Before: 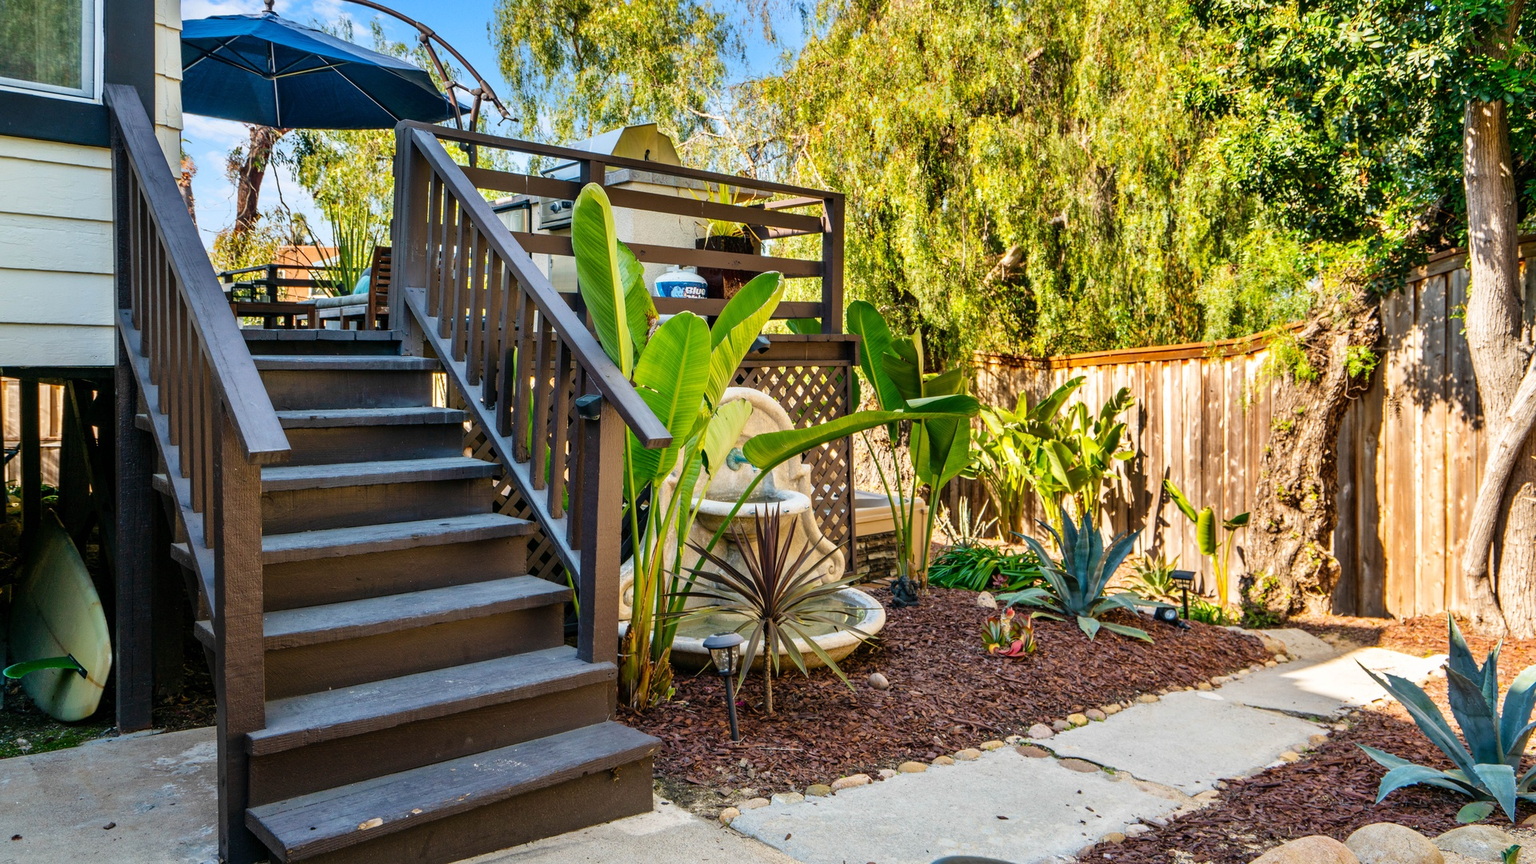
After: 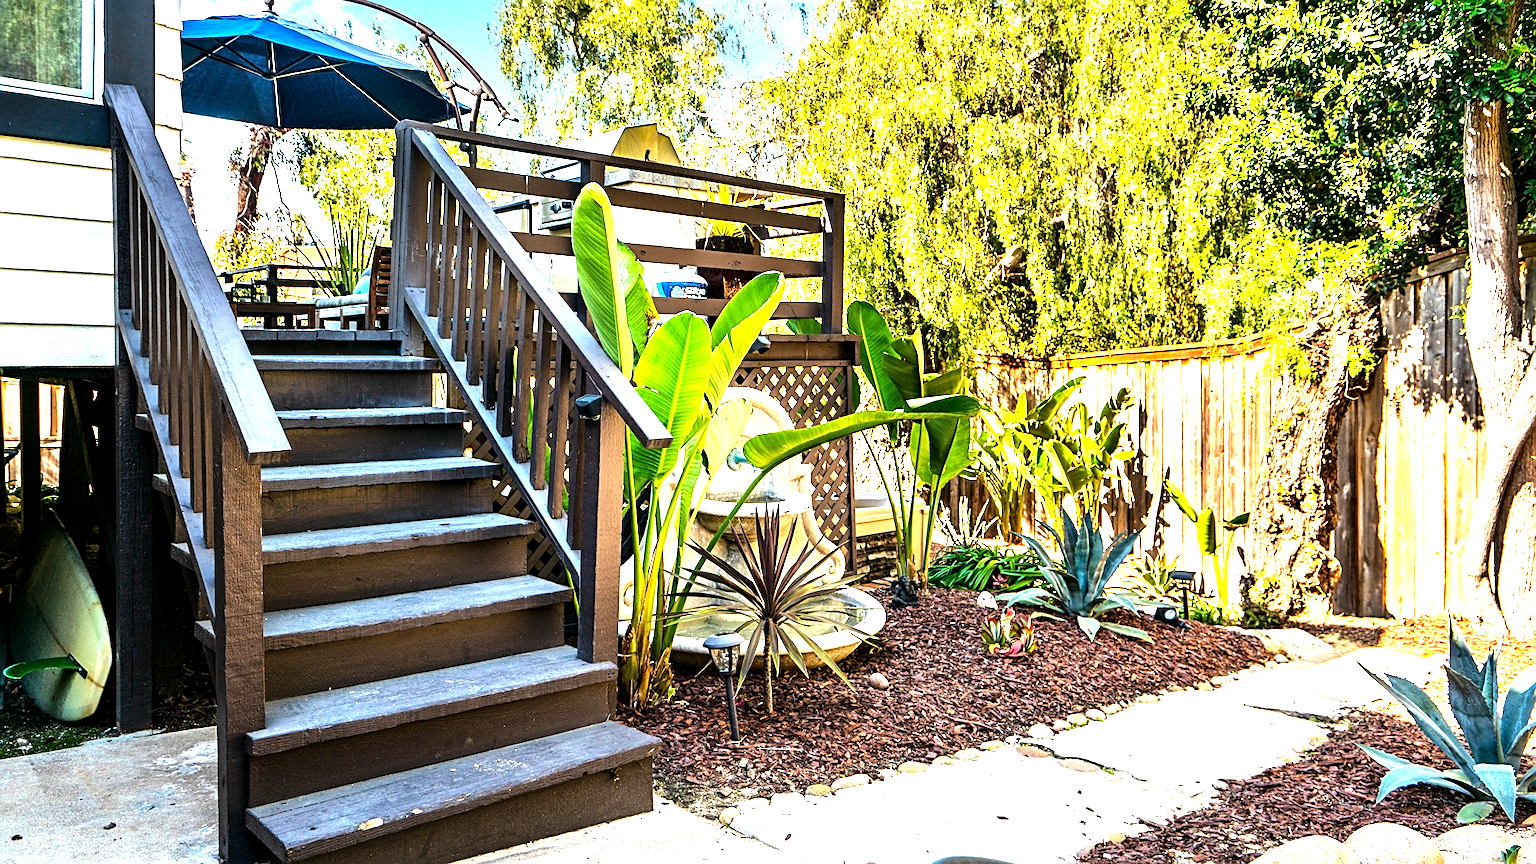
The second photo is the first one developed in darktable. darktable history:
exposure: black level correction 0, exposure 0.898 EV, compensate highlight preservation false
local contrast: highlights 100%, shadows 102%, detail 119%, midtone range 0.2
tone equalizer: -8 EV -0.715 EV, -7 EV -0.736 EV, -6 EV -0.589 EV, -5 EV -0.392 EV, -3 EV 0.394 EV, -2 EV 0.6 EV, -1 EV 0.681 EV, +0 EV 0.729 EV, edges refinement/feathering 500, mask exposure compensation -1.57 EV, preserve details no
sharpen: on, module defaults
base curve: curves: ch0 [(0, 0) (0.303, 0.277) (1, 1)], exposure shift 0.568, preserve colors none
